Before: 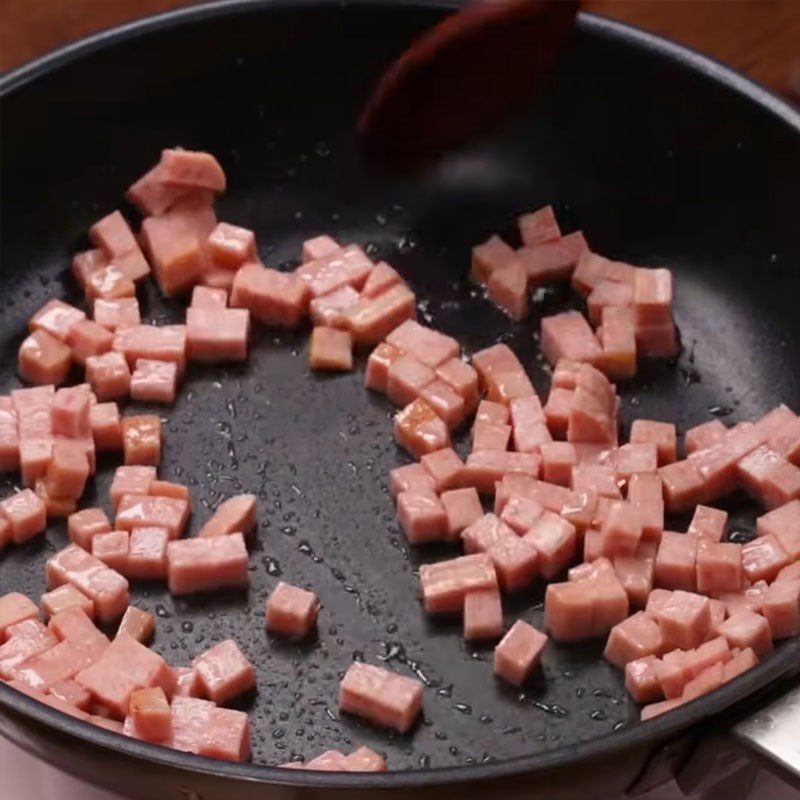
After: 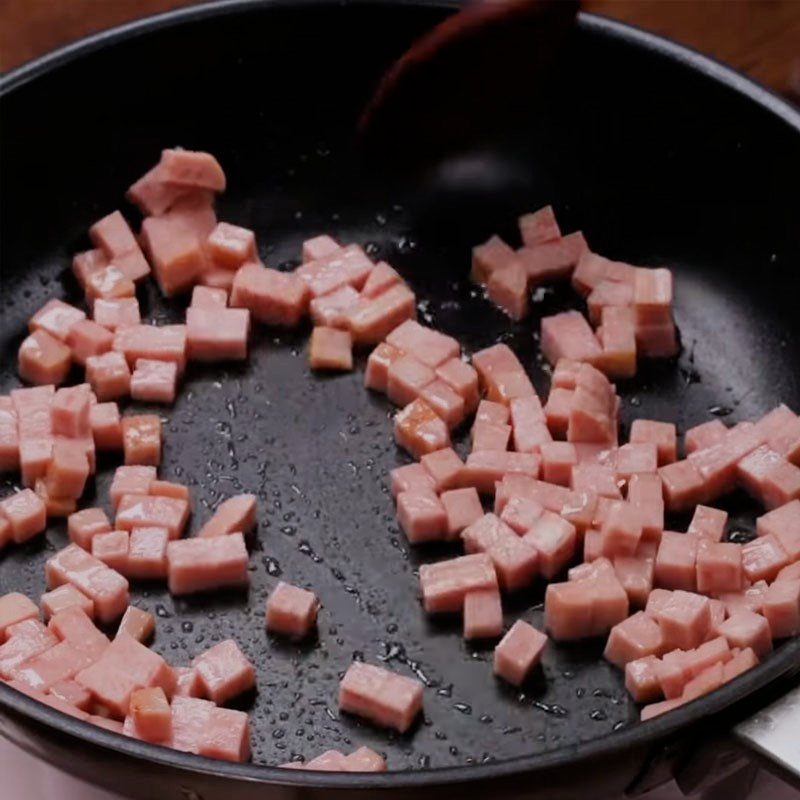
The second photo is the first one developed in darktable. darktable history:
filmic rgb: black relative exposure -7.65 EV, white relative exposure 4.56 EV, hardness 3.61
white balance: red 0.976, blue 1.04
